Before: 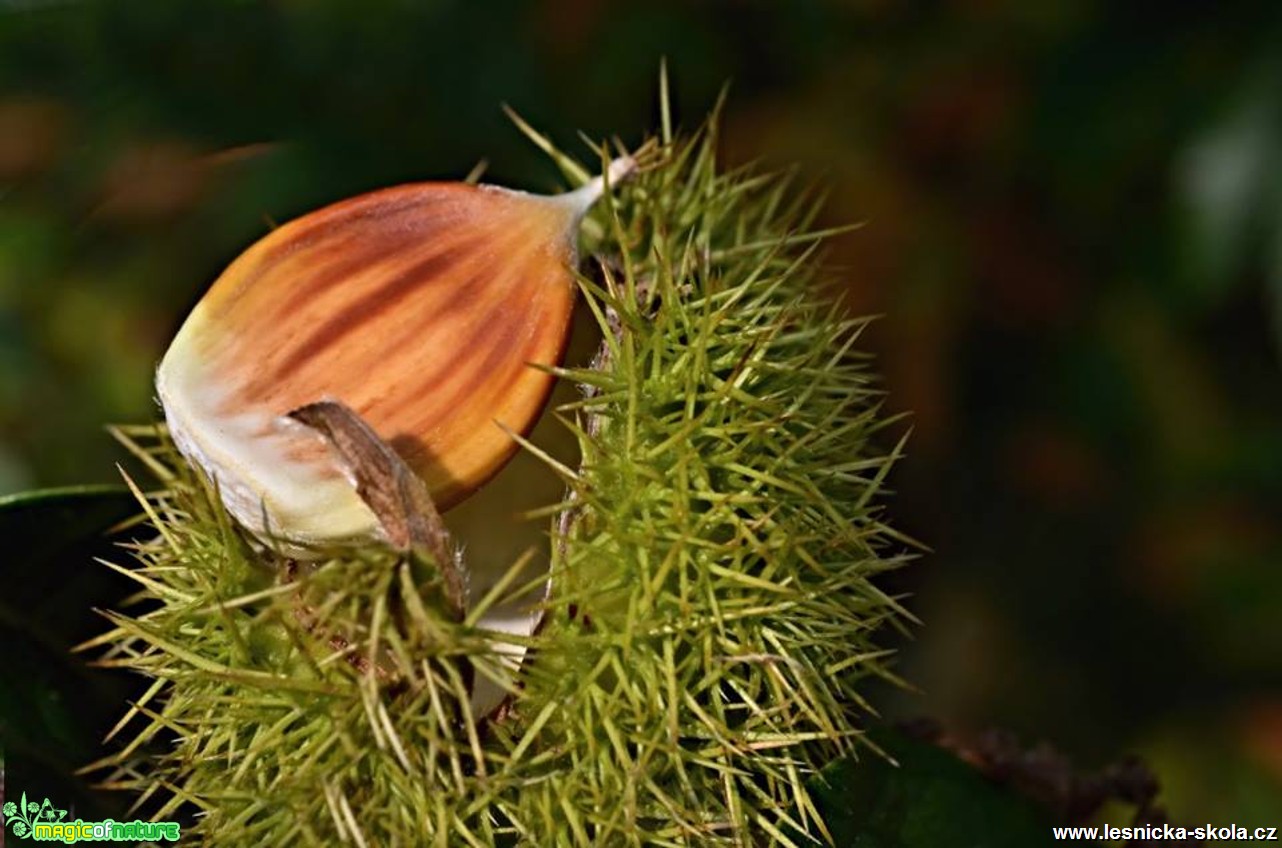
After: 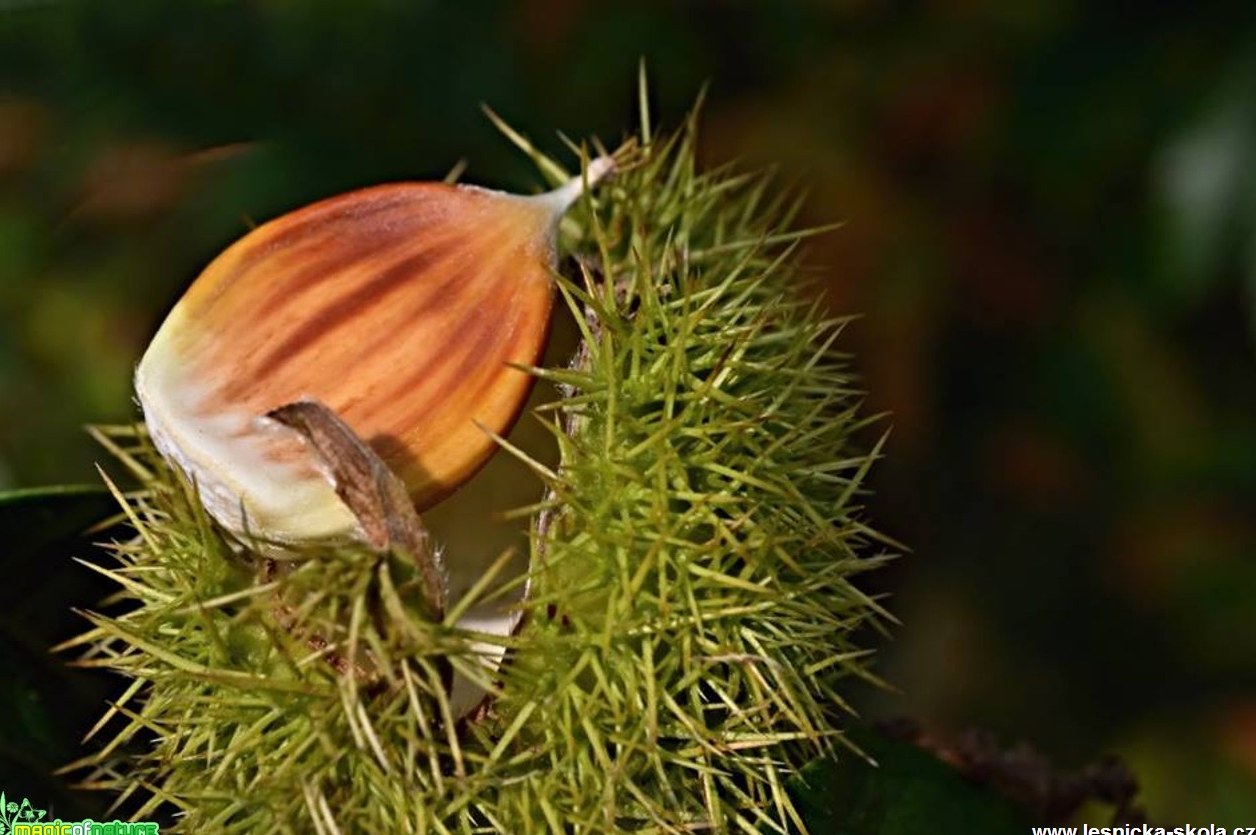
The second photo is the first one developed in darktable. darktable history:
crop: left 1.715%, right 0.275%, bottom 1.441%
